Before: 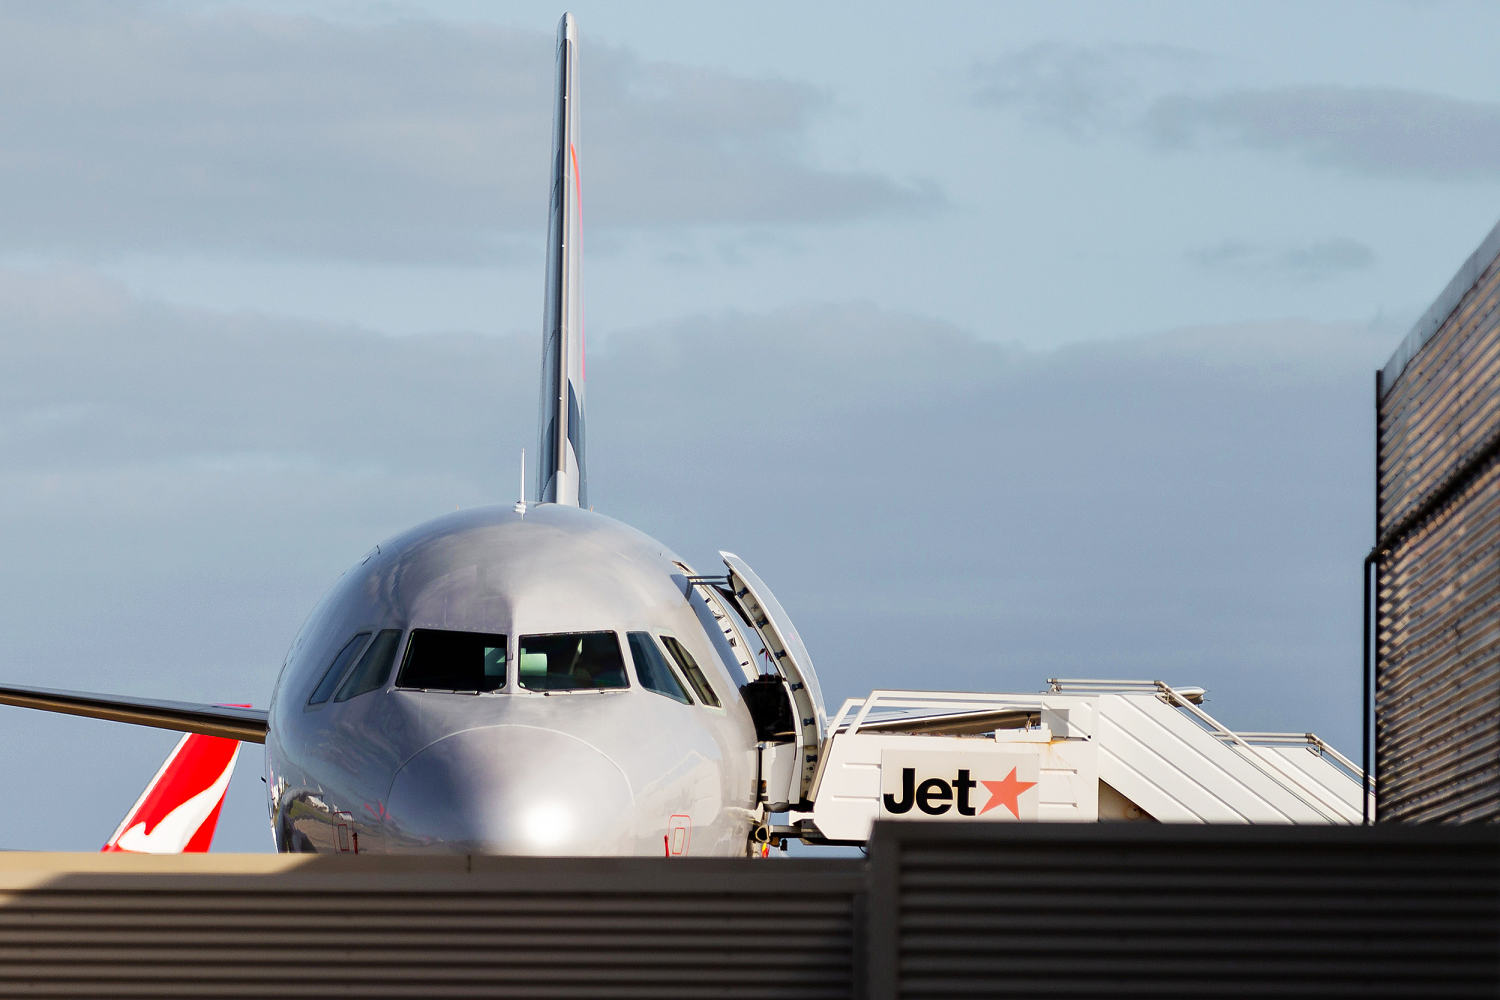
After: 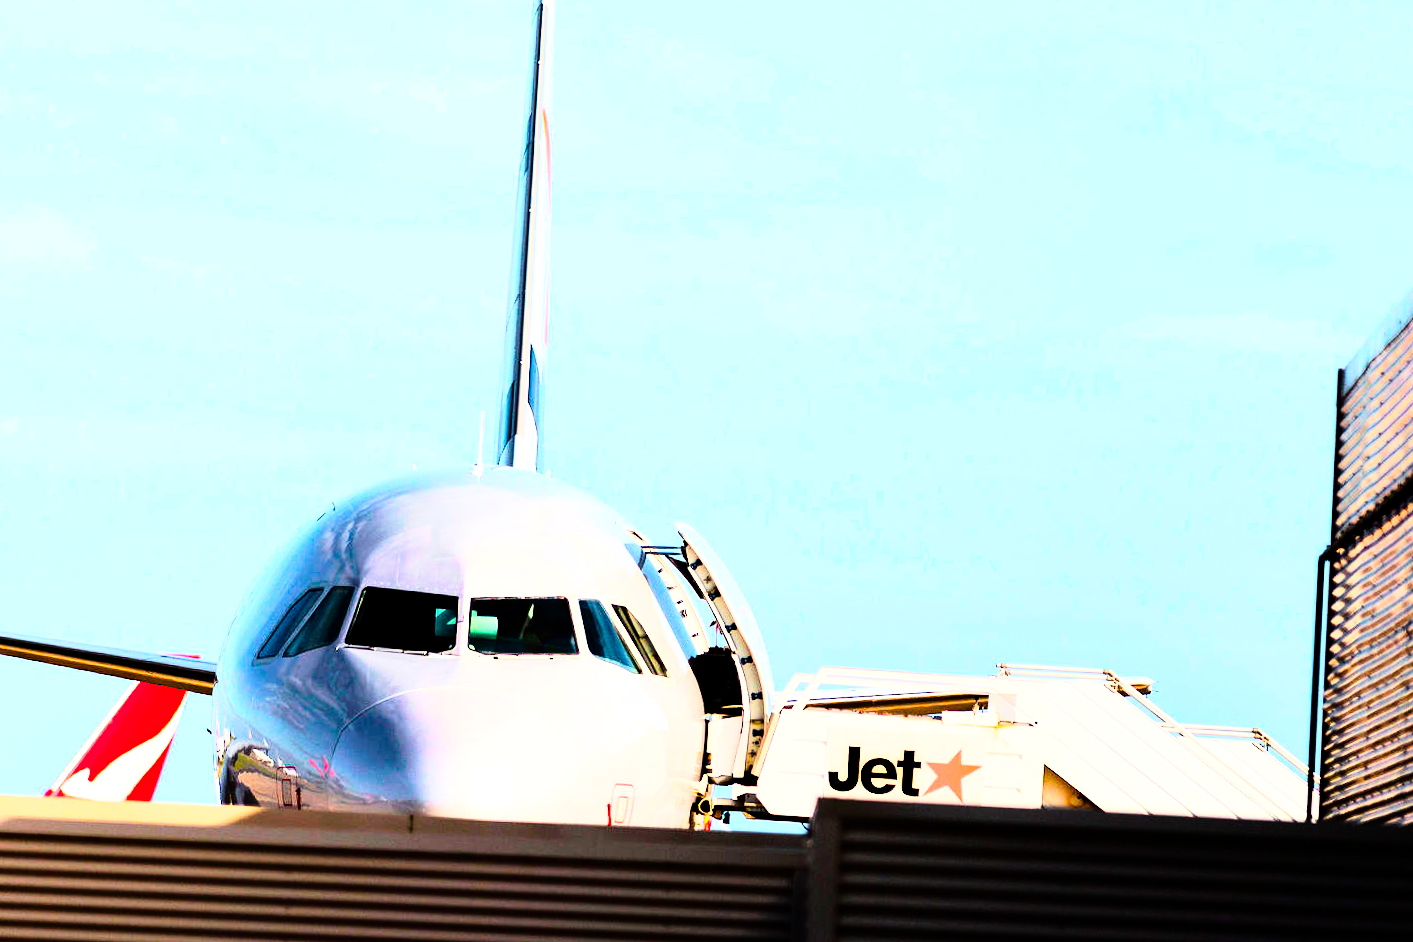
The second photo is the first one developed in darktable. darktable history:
crop and rotate: angle -2.38°
rgb curve: curves: ch0 [(0, 0) (0.21, 0.15) (0.24, 0.21) (0.5, 0.75) (0.75, 0.96) (0.89, 0.99) (1, 1)]; ch1 [(0, 0.02) (0.21, 0.13) (0.25, 0.2) (0.5, 0.67) (0.75, 0.9) (0.89, 0.97) (1, 1)]; ch2 [(0, 0.02) (0.21, 0.13) (0.25, 0.2) (0.5, 0.67) (0.75, 0.9) (0.89, 0.97) (1, 1)], compensate middle gray true
color balance rgb: linear chroma grading › shadows -2.2%, linear chroma grading › highlights -15%, linear chroma grading › global chroma -10%, linear chroma grading › mid-tones -10%, perceptual saturation grading › global saturation 45%, perceptual saturation grading › highlights -50%, perceptual saturation grading › shadows 30%, perceptual brilliance grading › global brilliance 18%, global vibrance 45%
